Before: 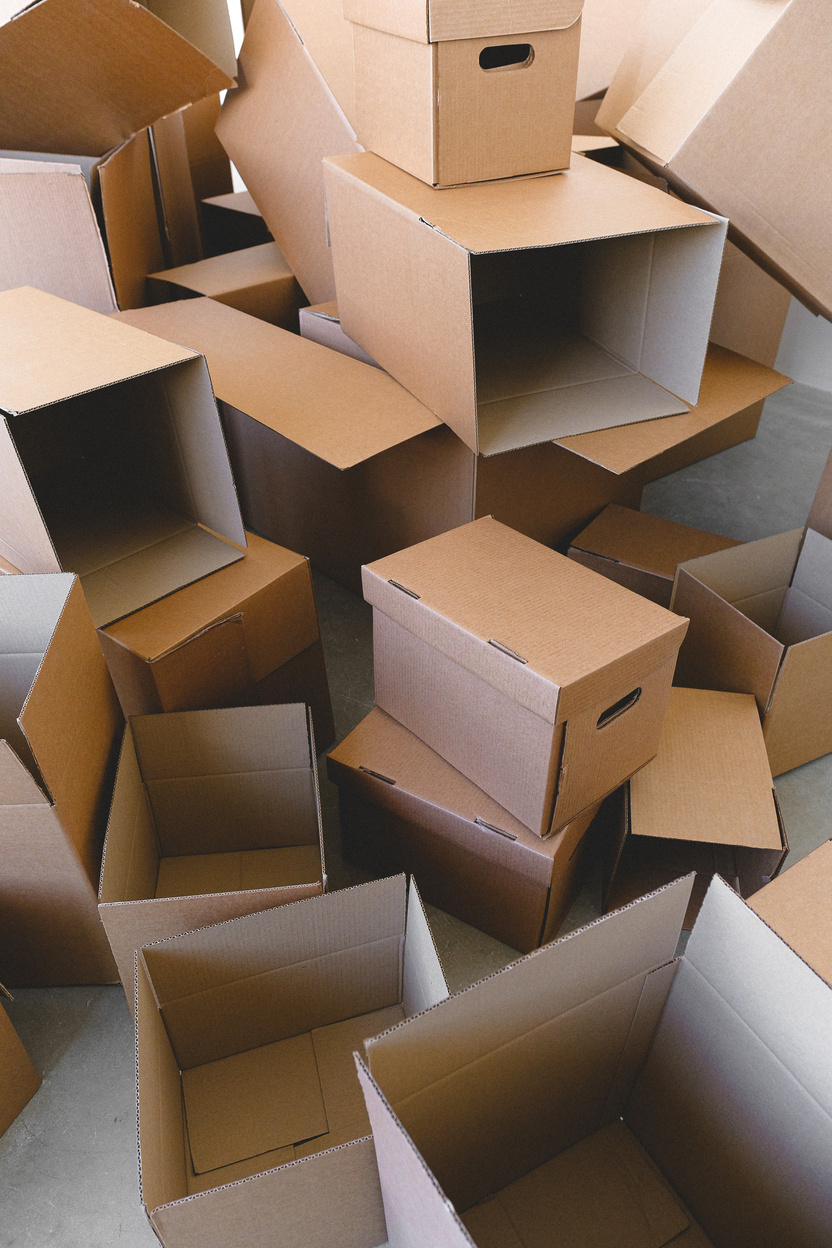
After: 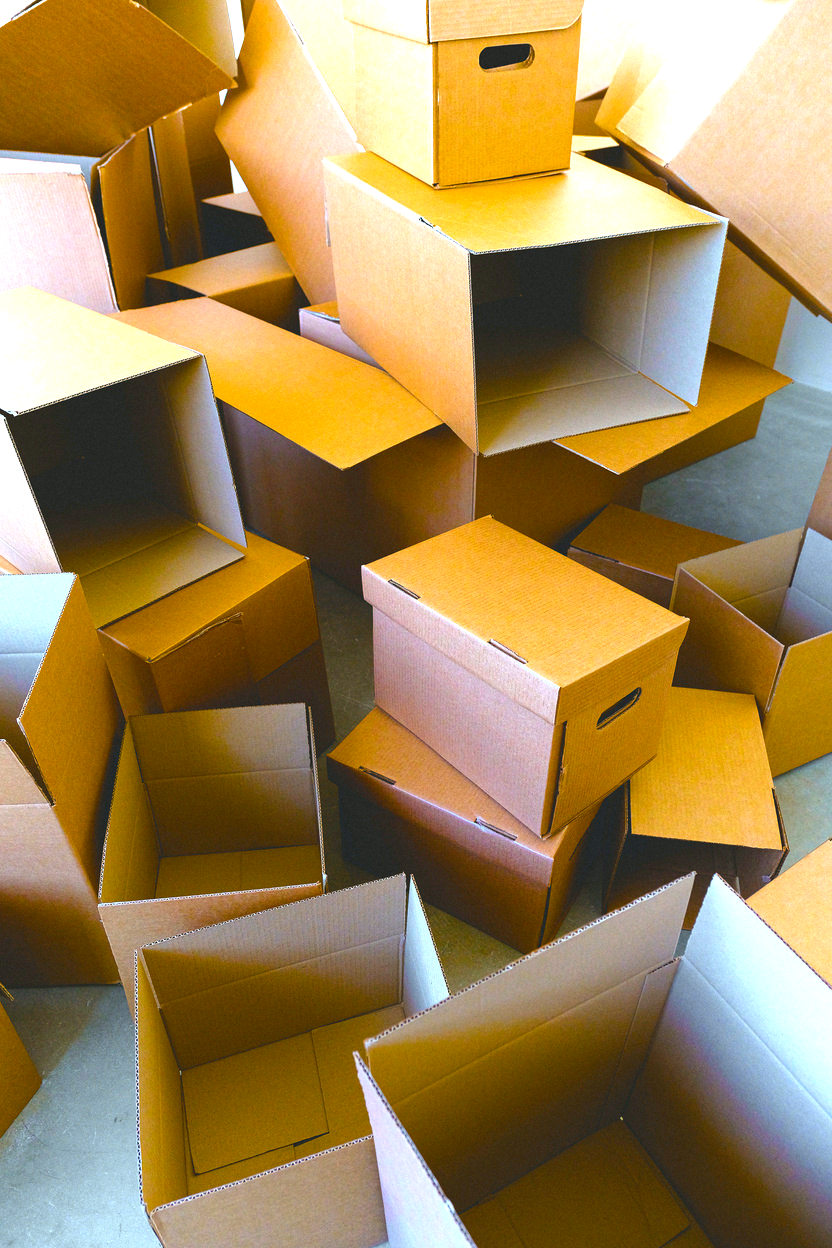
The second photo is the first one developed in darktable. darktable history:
color balance rgb: linear chroma grading › global chroma 42%, perceptual saturation grading › global saturation 42%, perceptual brilliance grading › global brilliance 25%, global vibrance 33%
color correction: highlights a* -11.71, highlights b* -15.58
